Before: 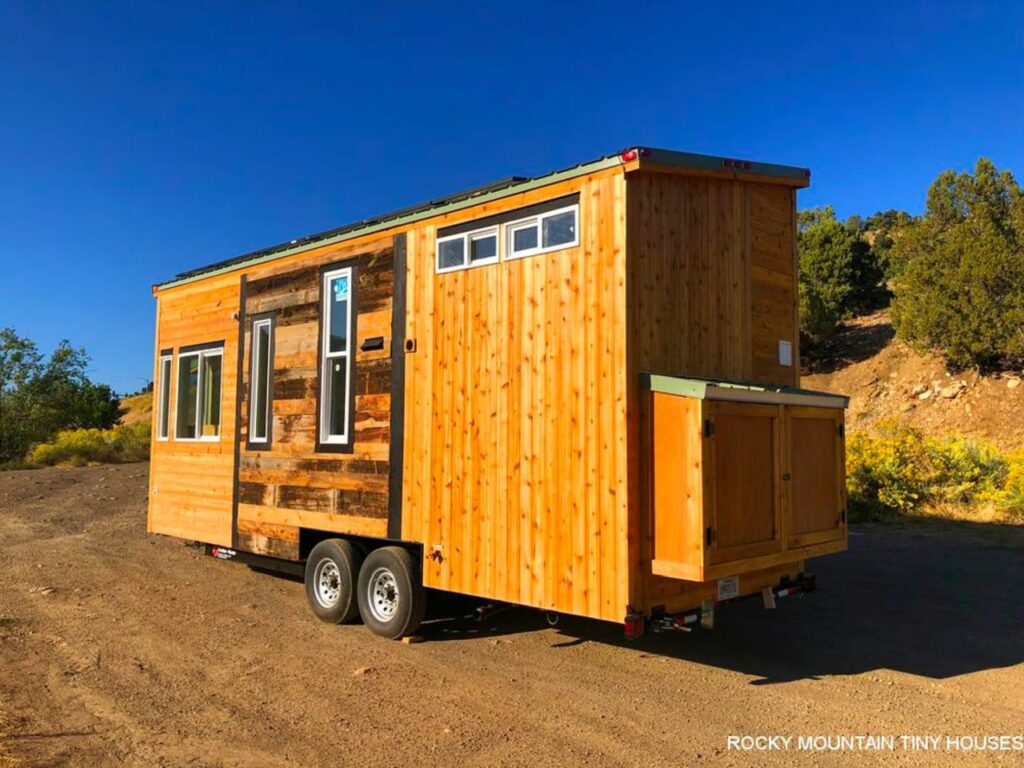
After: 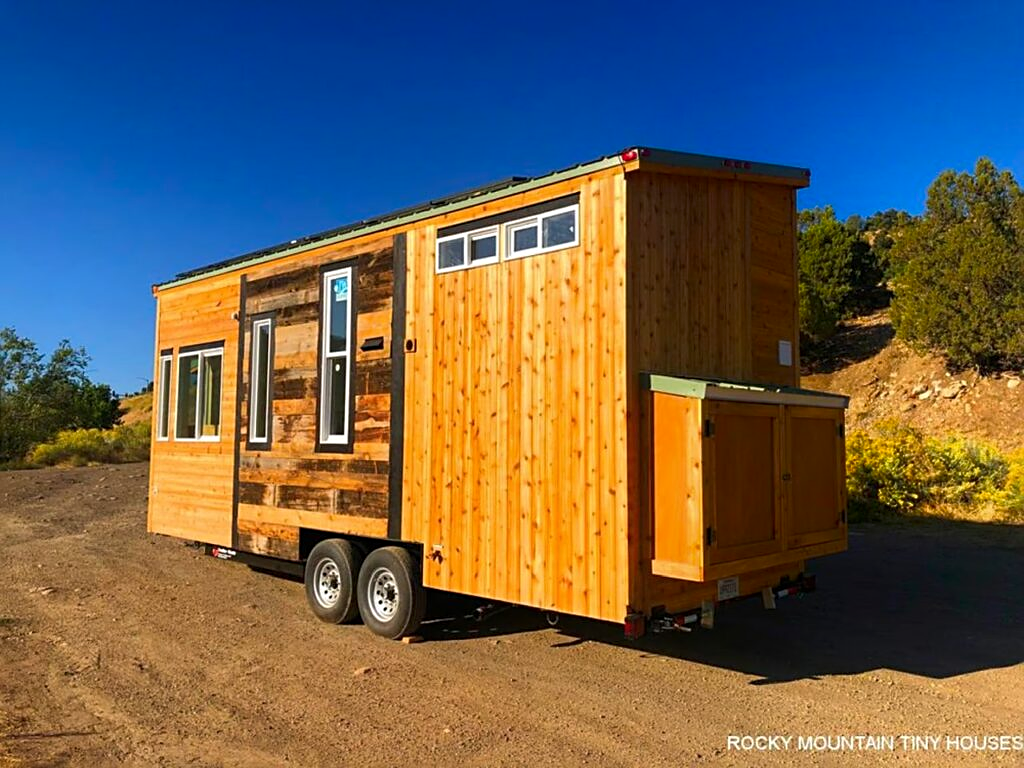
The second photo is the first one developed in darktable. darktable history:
sharpen: on, module defaults
shadows and highlights: shadows -86.43, highlights -36.27, soften with gaussian
